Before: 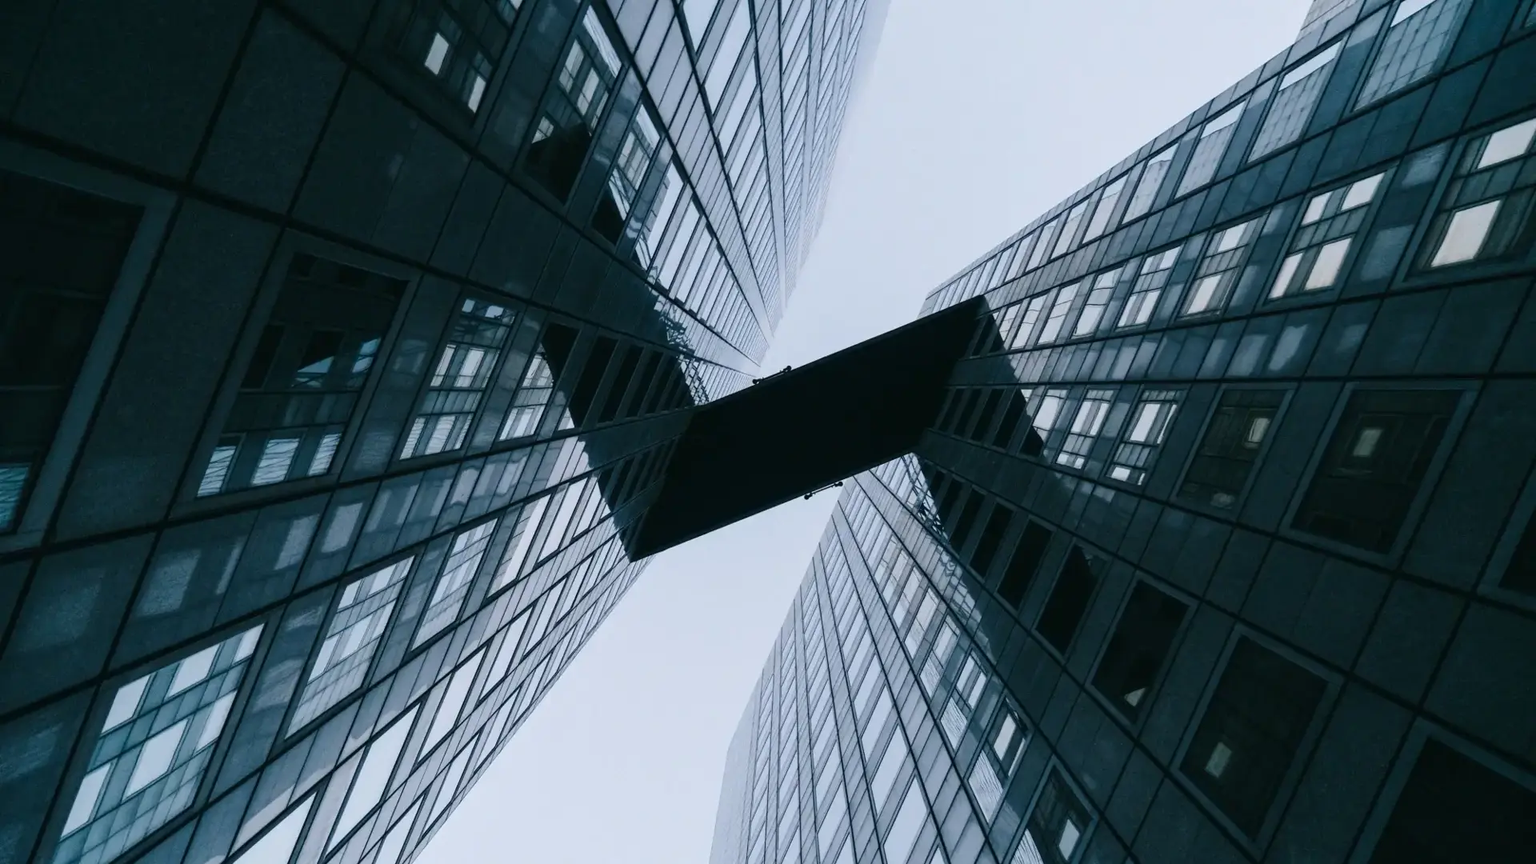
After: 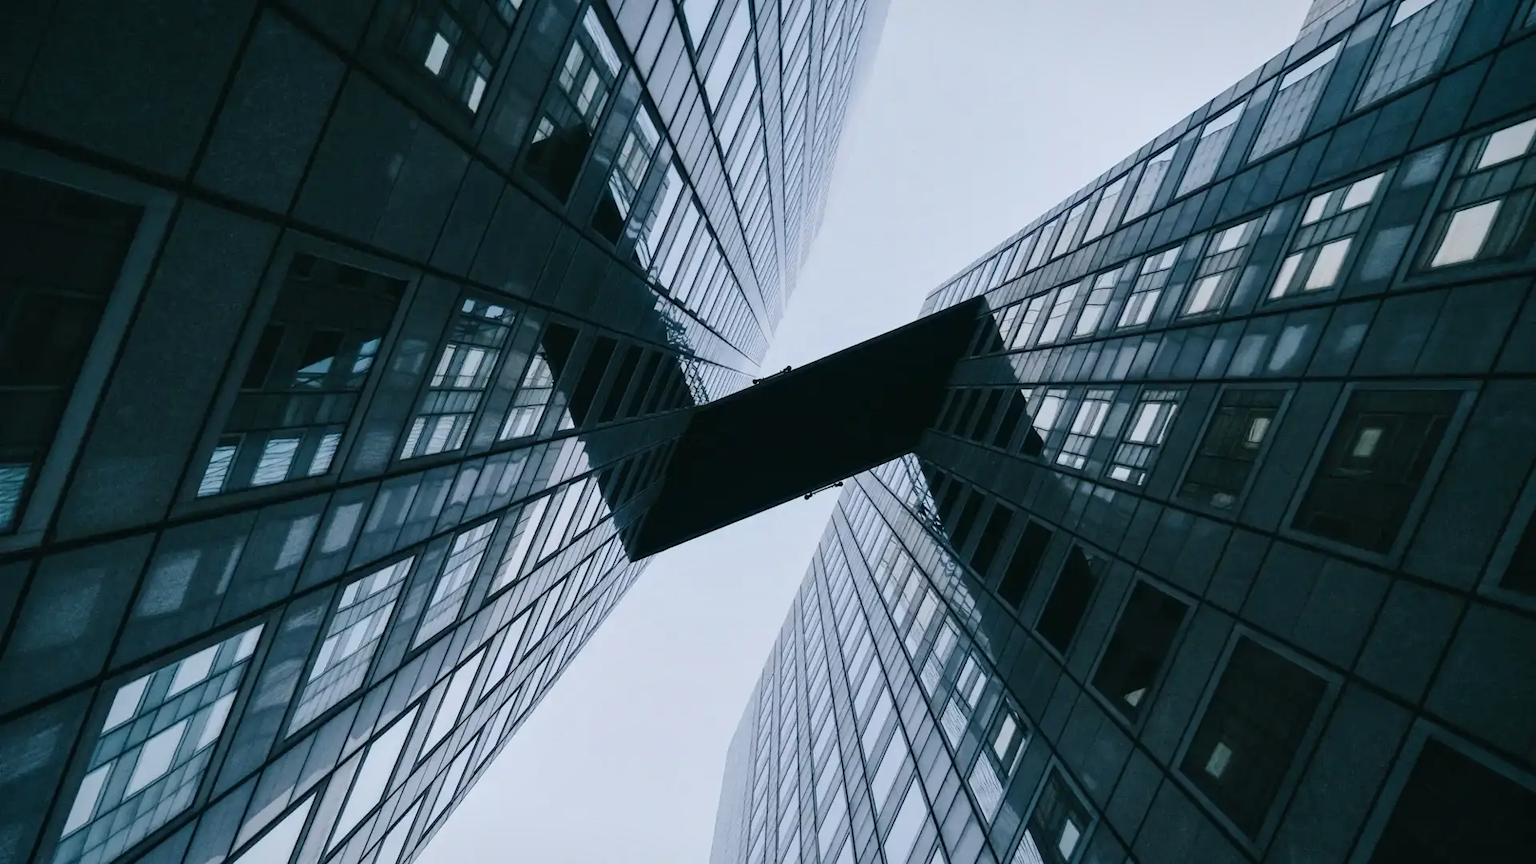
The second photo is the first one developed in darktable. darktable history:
shadows and highlights: shadows 31.58, highlights -32.16, soften with gaussian
vignetting: fall-off radius 100.72%, saturation -0.02, width/height ratio 1.342
tone equalizer: on, module defaults
